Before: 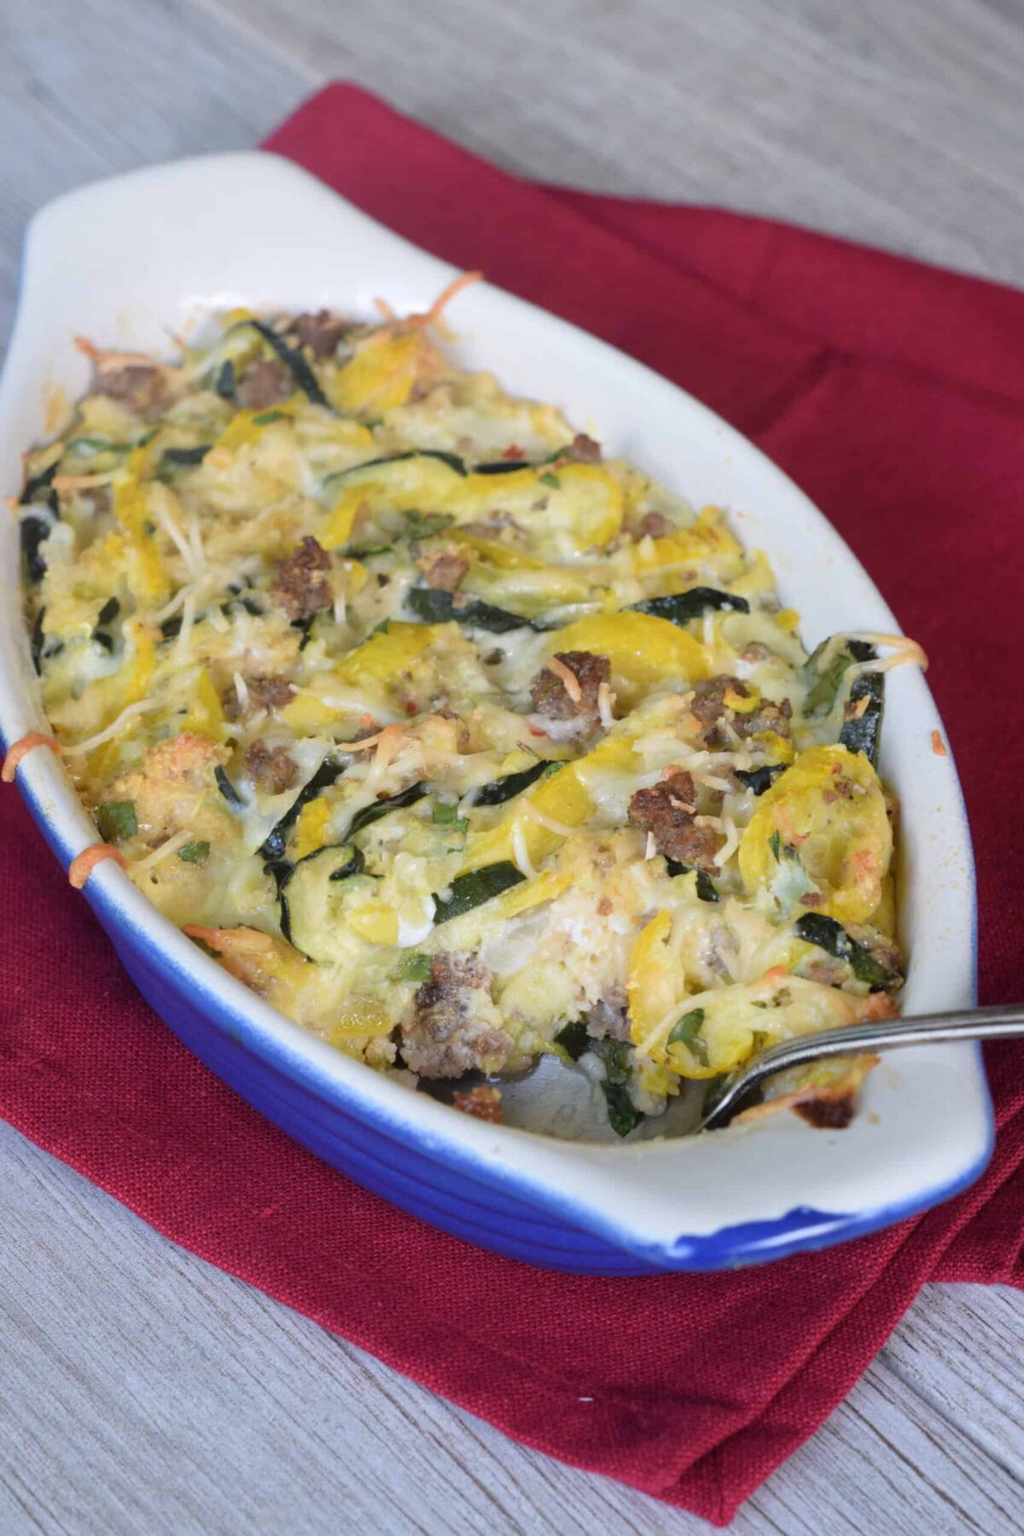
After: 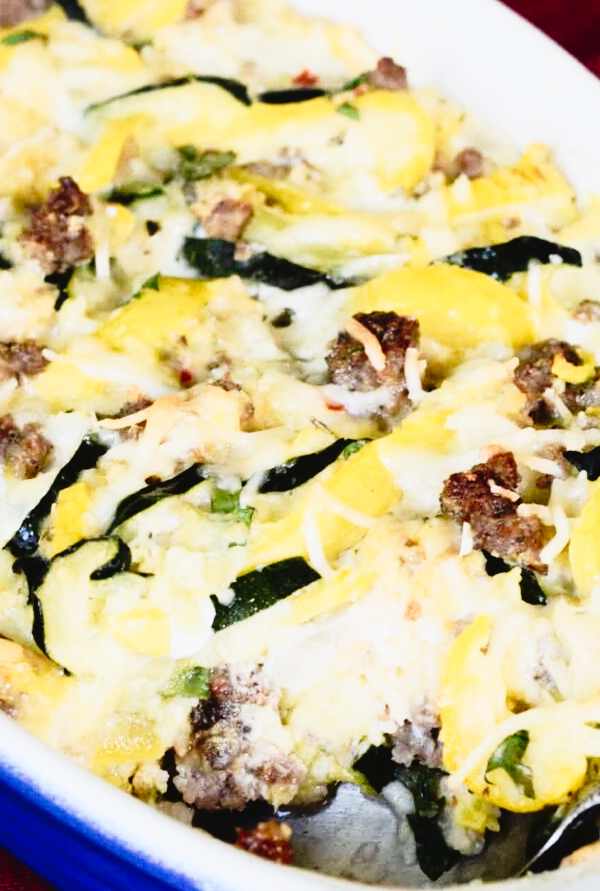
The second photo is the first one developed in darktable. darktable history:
contrast brightness saturation: contrast 0.291
exposure: black level correction -0.001, exposure 0.08 EV, compensate highlight preservation false
crop: left 24.684%, top 25.125%, right 25.247%, bottom 25.343%
tone curve: curves: ch0 [(0, 0.022) (0.177, 0.086) (0.392, 0.438) (0.704, 0.844) (0.858, 0.938) (1, 0.981)]; ch1 [(0, 0) (0.402, 0.36) (0.476, 0.456) (0.498, 0.497) (0.518, 0.521) (0.58, 0.598) (0.619, 0.65) (0.692, 0.737) (1, 1)]; ch2 [(0, 0) (0.415, 0.438) (0.483, 0.499) (0.503, 0.503) (0.526, 0.532) (0.563, 0.604) (0.626, 0.697) (0.699, 0.753) (0.997, 0.858)], preserve colors none
